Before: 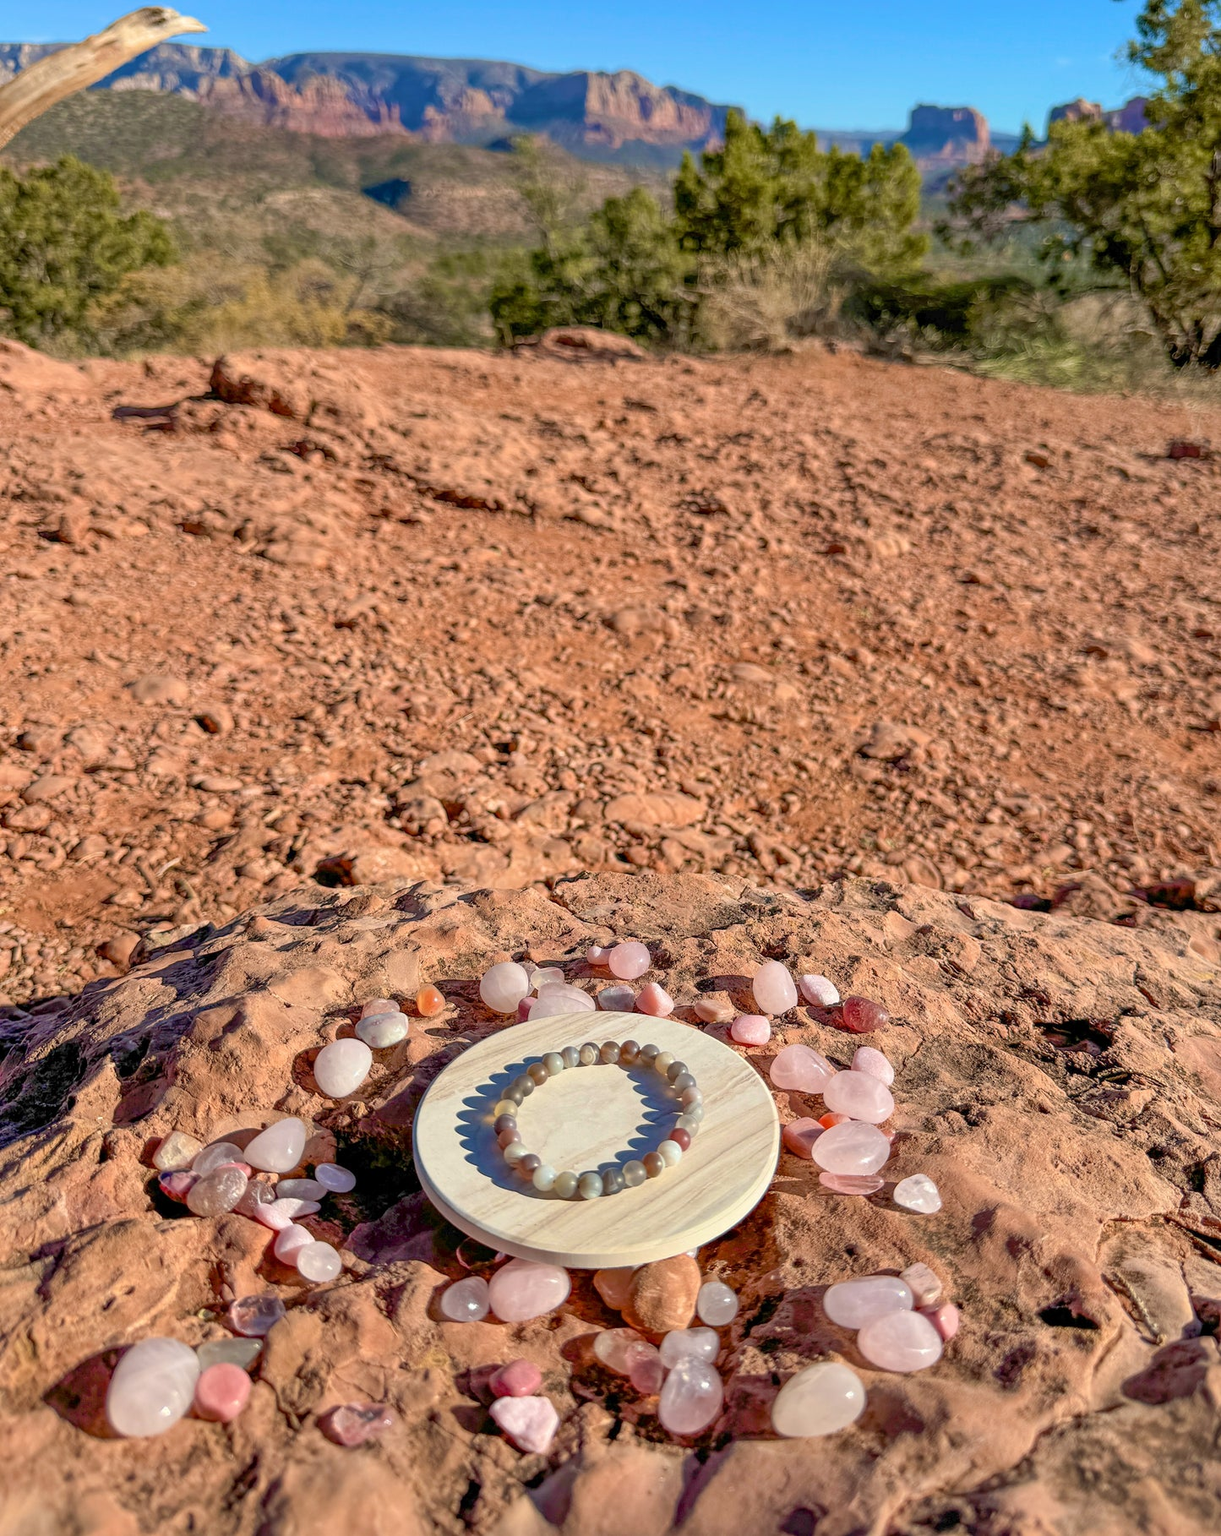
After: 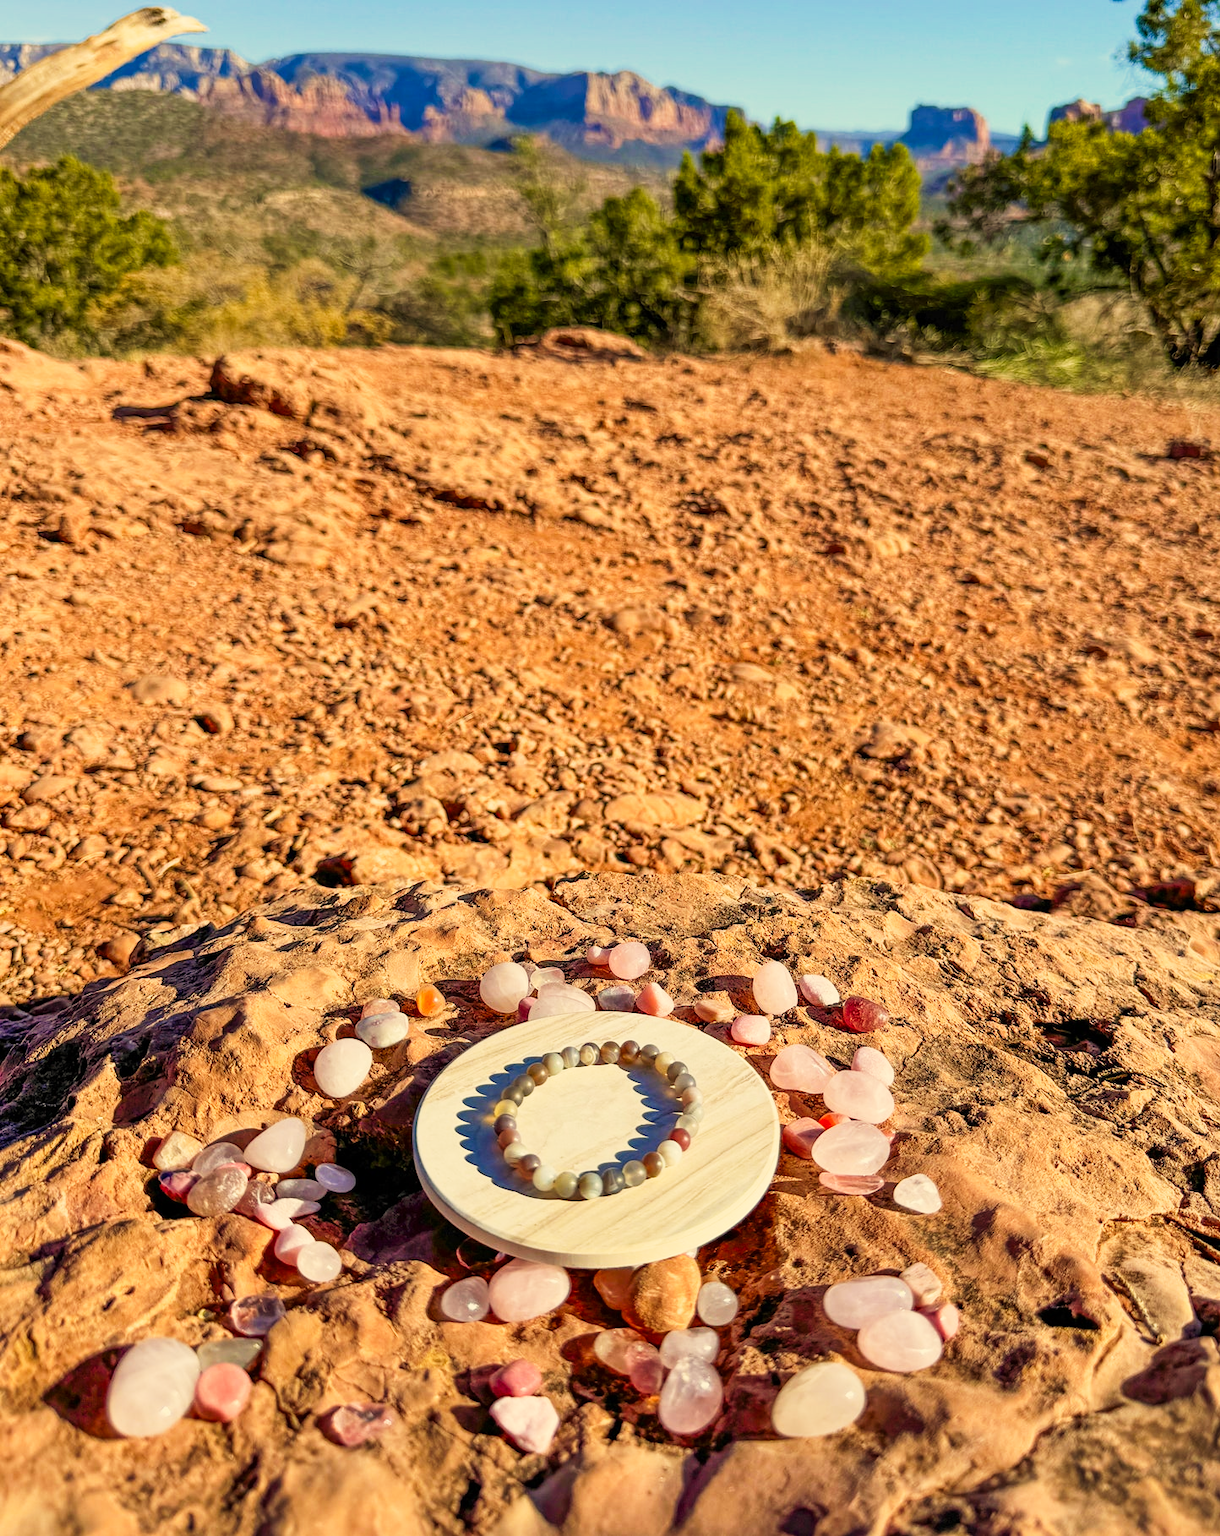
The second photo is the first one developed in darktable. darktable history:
color correction: highlights a* 1.3, highlights b* 18.22
tone curve: curves: ch0 [(0, 0.001) (0.139, 0.096) (0.311, 0.278) (0.495, 0.531) (0.718, 0.816) (0.841, 0.909) (1, 0.967)]; ch1 [(0, 0) (0.272, 0.249) (0.388, 0.385) (0.469, 0.456) (0.495, 0.497) (0.538, 0.554) (0.578, 0.605) (0.707, 0.778) (1, 1)]; ch2 [(0, 0) (0.125, 0.089) (0.353, 0.329) (0.443, 0.408) (0.502, 0.499) (0.557, 0.542) (0.608, 0.635) (1, 1)], preserve colors none
